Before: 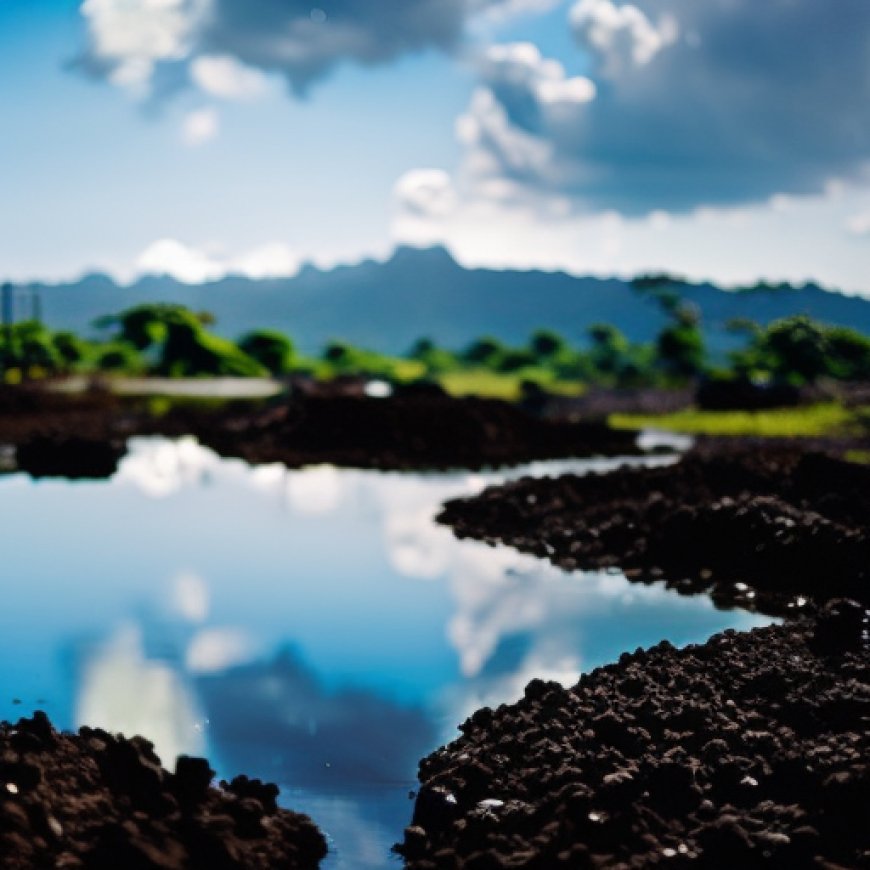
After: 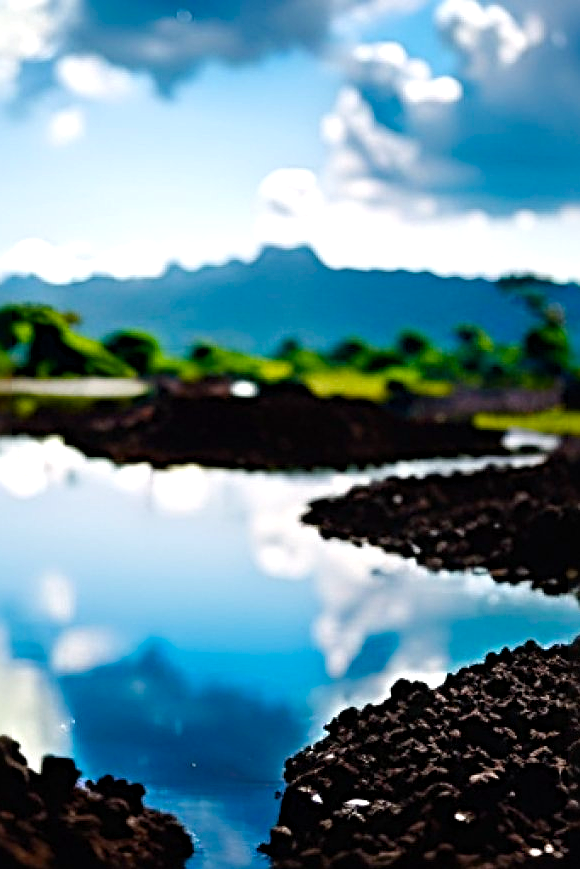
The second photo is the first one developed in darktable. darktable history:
crop and rotate: left 15.505%, right 17.777%
sharpen: radius 4.842
color balance rgb: linear chroma grading › global chroma 5.103%, perceptual saturation grading › global saturation 26.35%, perceptual saturation grading › highlights -28.788%, perceptual saturation grading › mid-tones 15.247%, perceptual saturation grading › shadows 32.801%, perceptual brilliance grading › highlights 11.275%, global vibrance 9.948%
